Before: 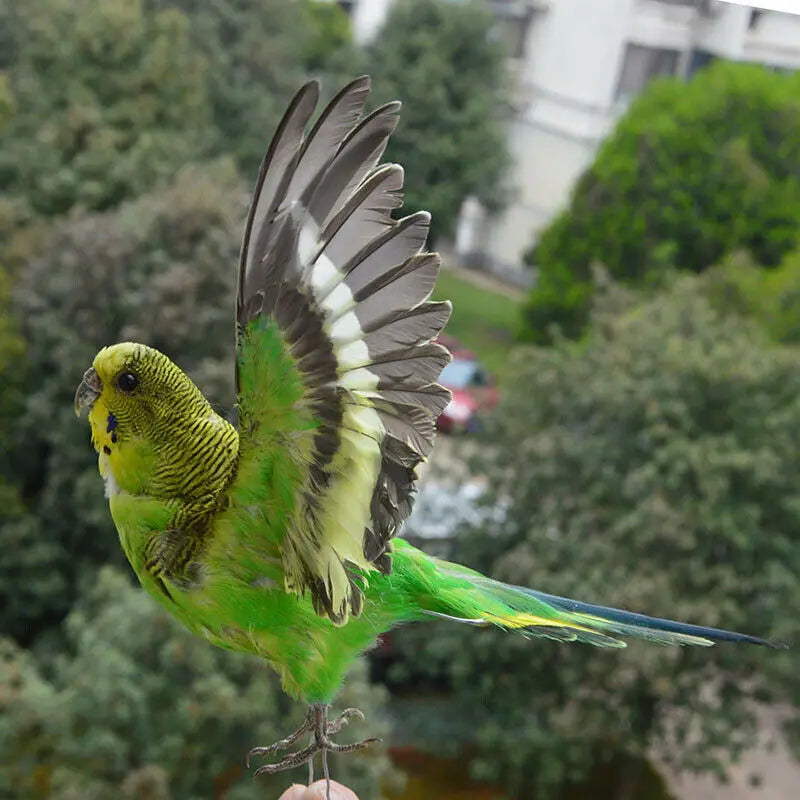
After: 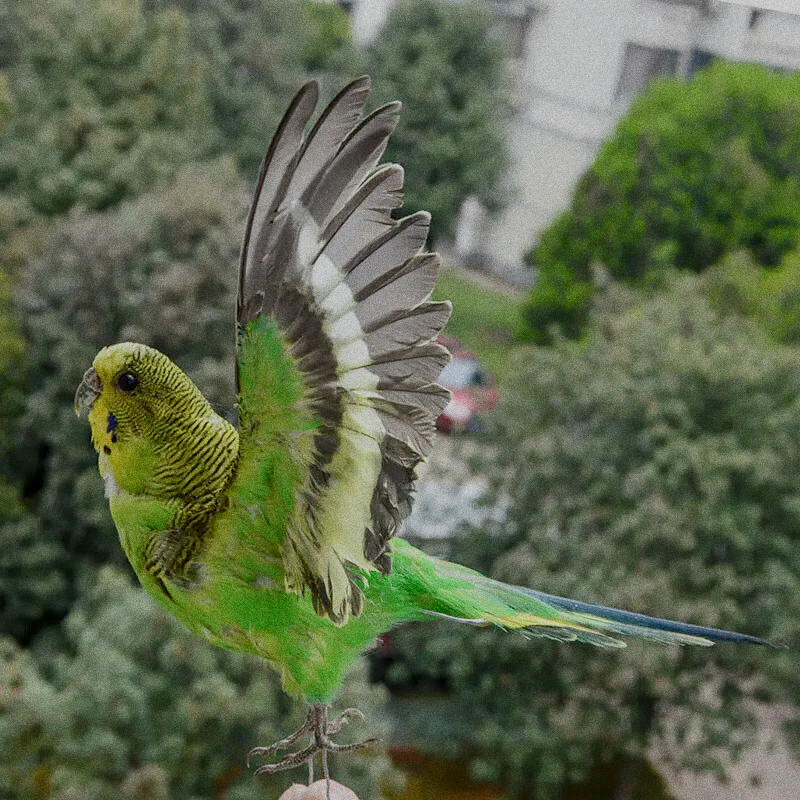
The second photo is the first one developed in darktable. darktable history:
grain: coarseness 0.09 ISO, strength 40%
local contrast: on, module defaults
sigmoid: contrast 1.05, skew -0.15
